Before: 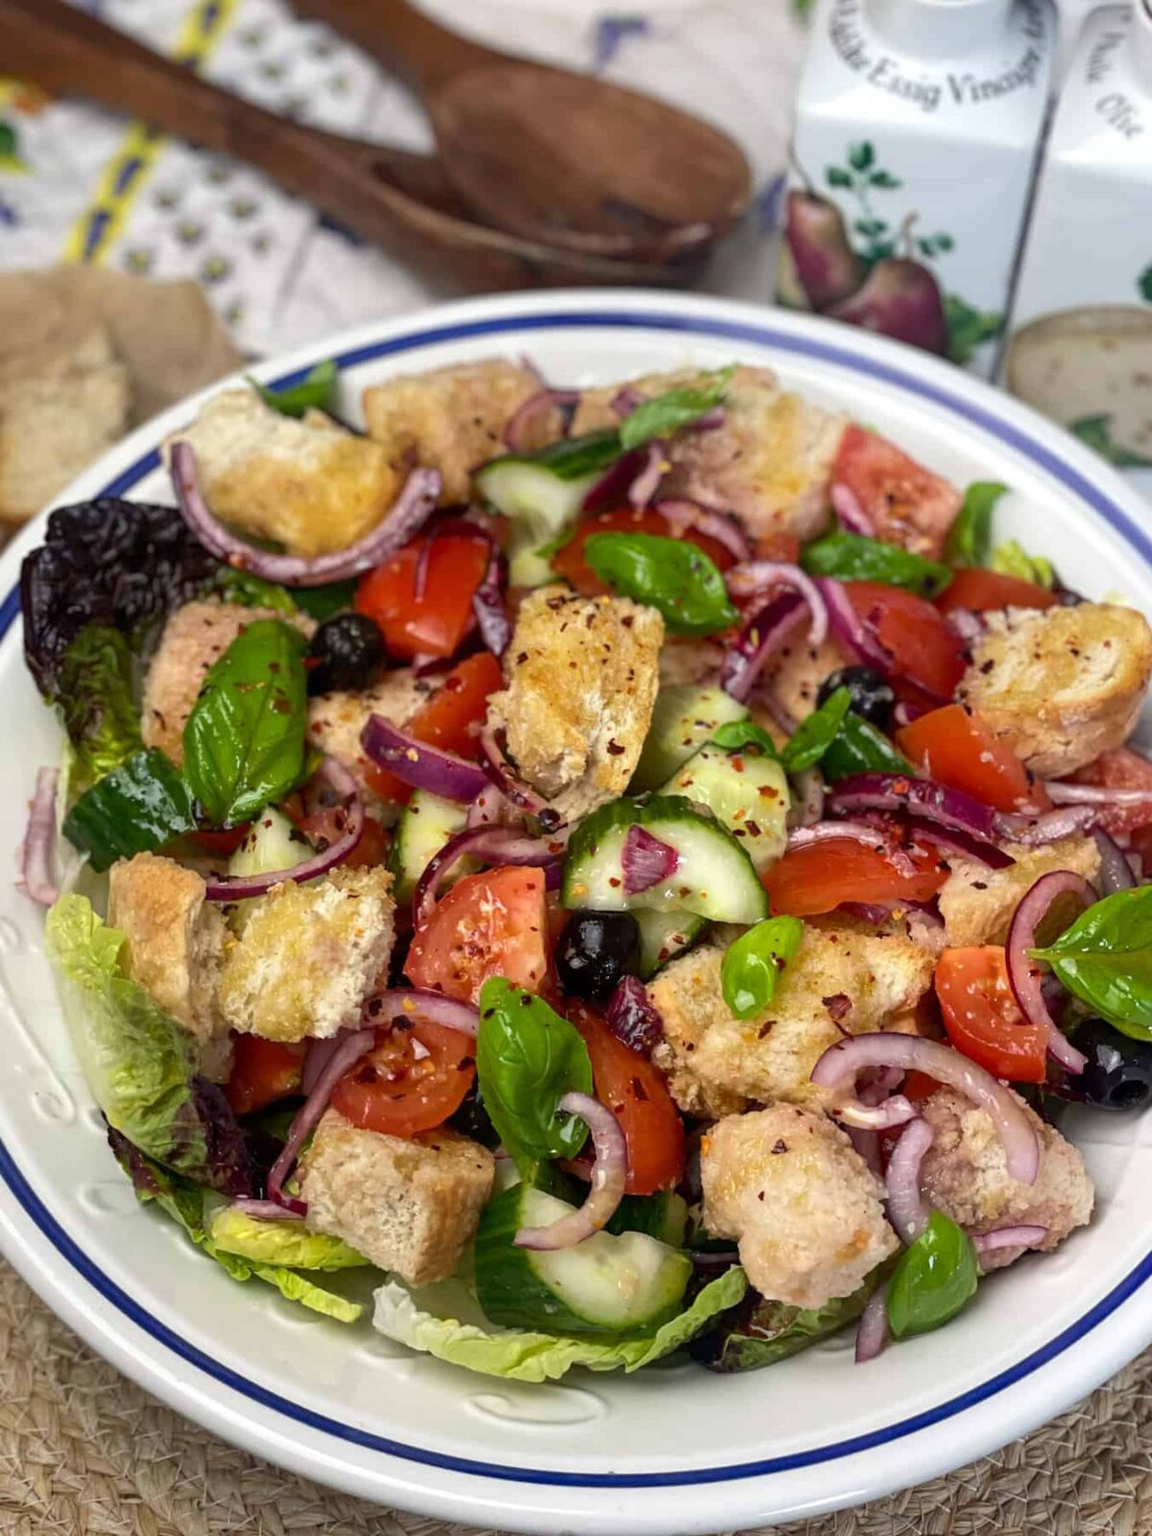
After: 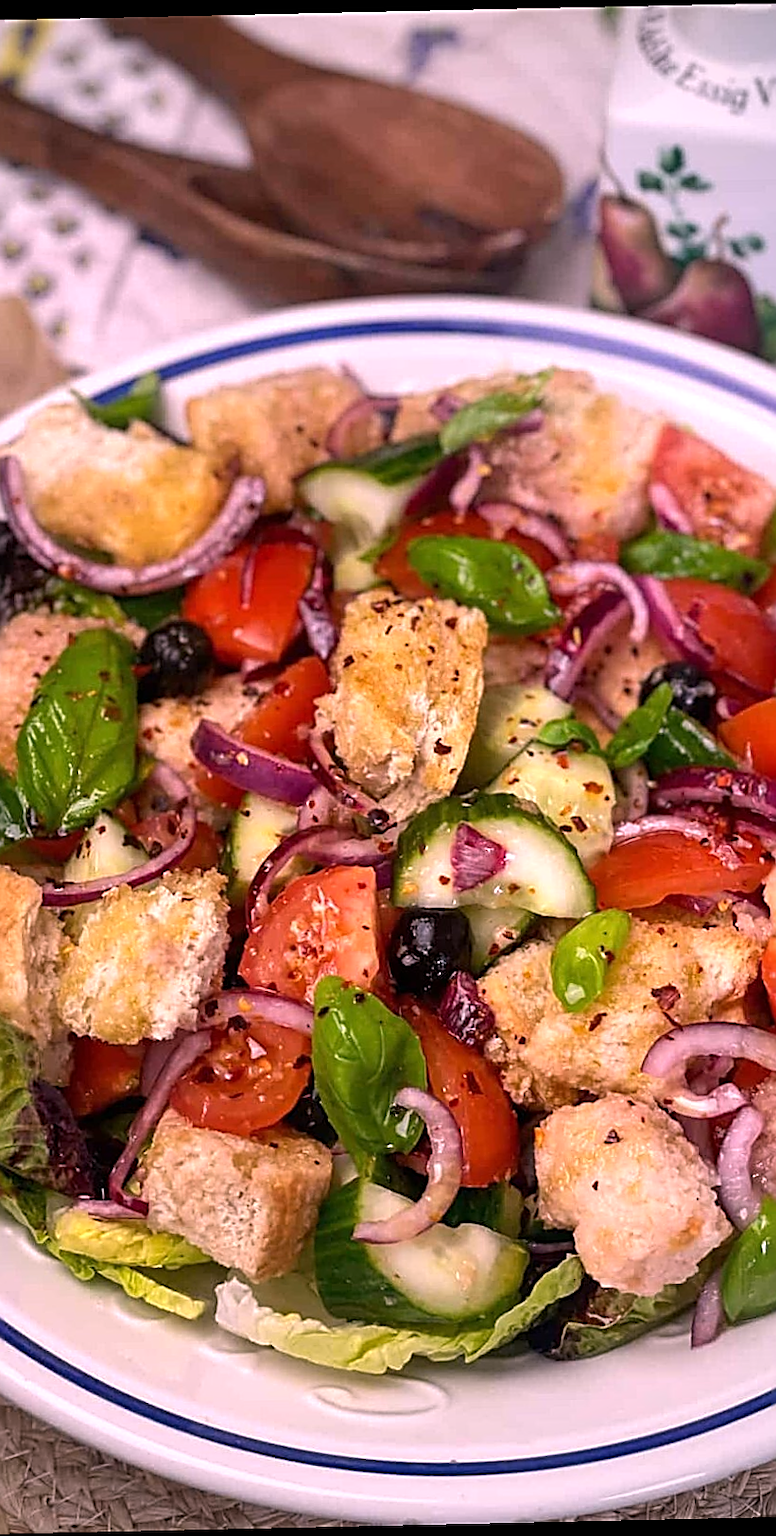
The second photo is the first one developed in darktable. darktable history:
crop: left 15.419%, right 17.914%
sharpen: amount 1
rotate and perspective: rotation -1.24°, automatic cropping off
white balance: red 1.188, blue 1.11
vignetting: center (-0.15, 0.013)
